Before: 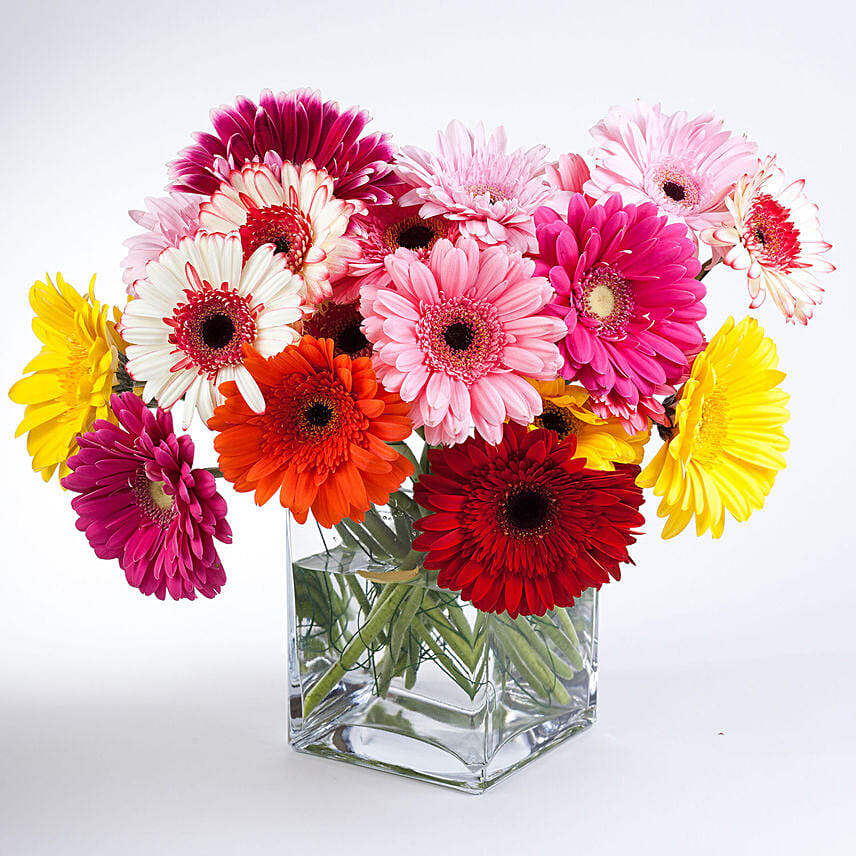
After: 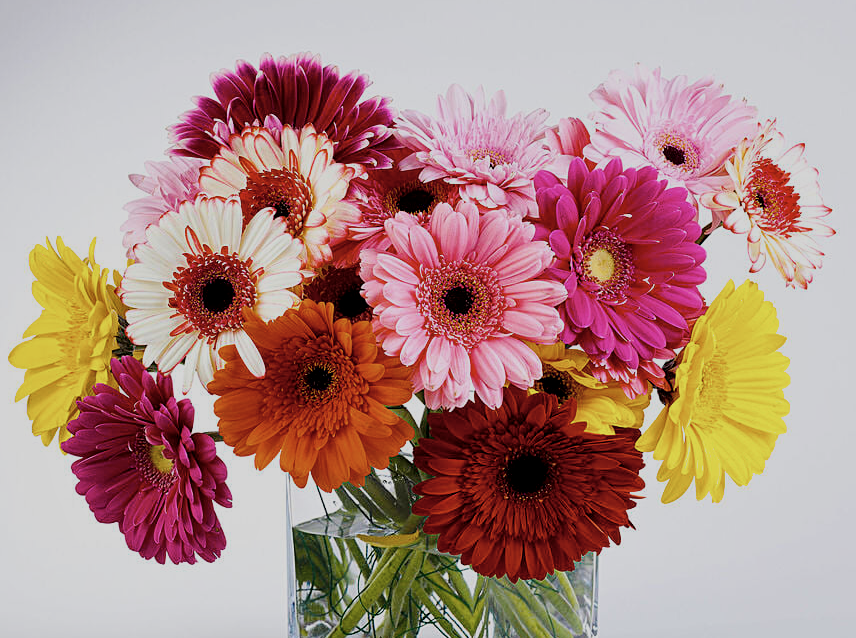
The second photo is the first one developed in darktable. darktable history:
contrast brightness saturation: contrast 0.1, saturation -0.367
local contrast: highlights 104%, shadows 99%, detail 120%, midtone range 0.2
crop: top 4.288%, bottom 21.076%
exposure: black level correction -0.015, exposure -0.525 EV, compensate exposure bias true, compensate highlight preservation false
color balance rgb: linear chroma grading › shadows 17.841%, linear chroma grading › highlights 61.235%, linear chroma grading › global chroma 49.95%, perceptual saturation grading › global saturation 4.077%, global vibrance 20.173%
filmic rgb: black relative exposure -7.72 EV, white relative exposure 4.38 EV, hardness 3.75, latitude 49.38%, contrast 1.101, preserve chrominance no, color science v4 (2020), contrast in shadows soft
